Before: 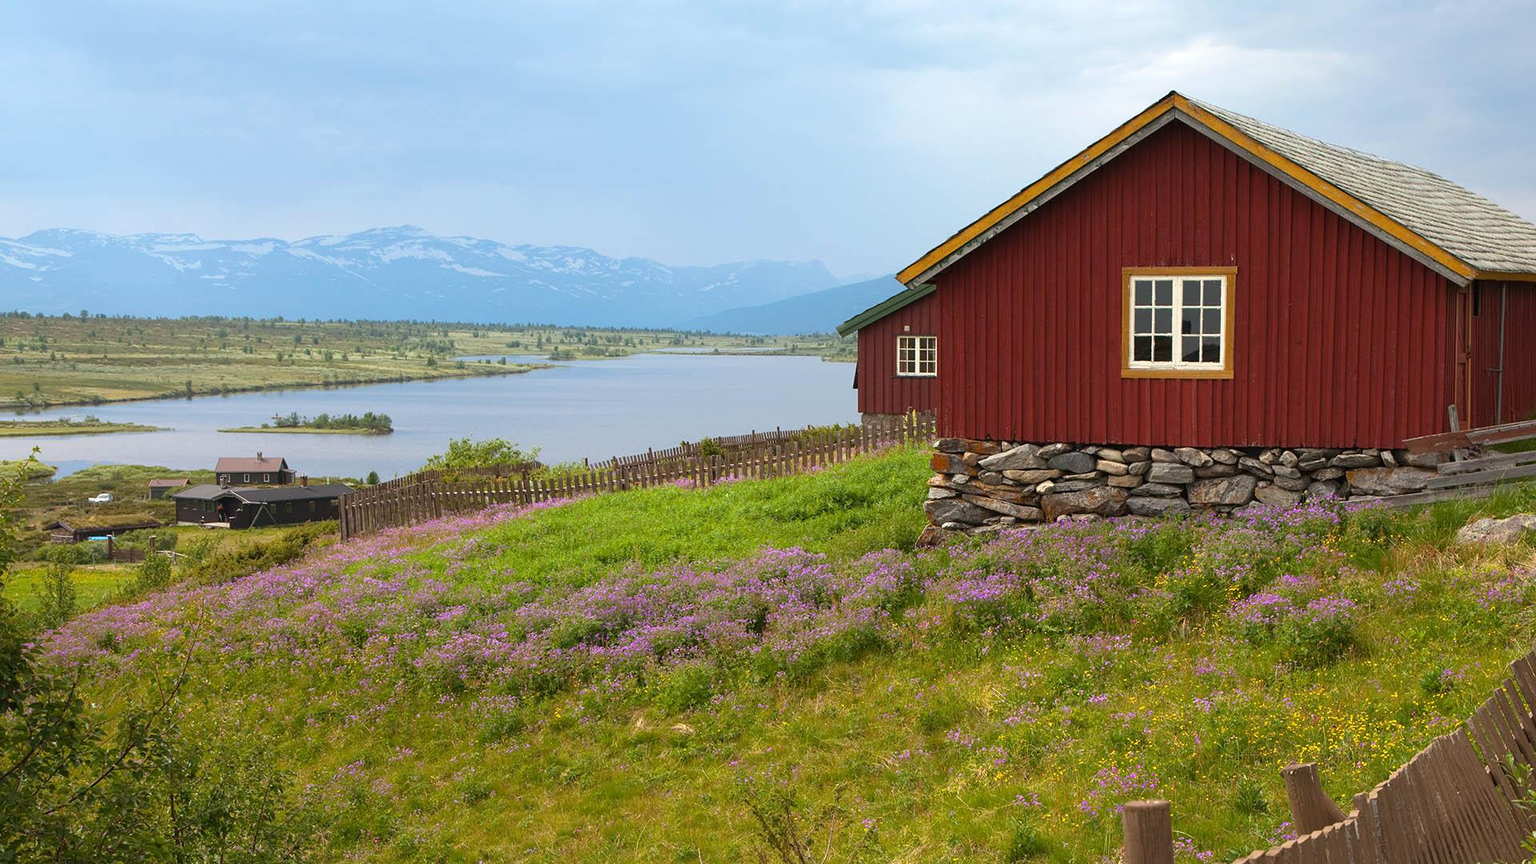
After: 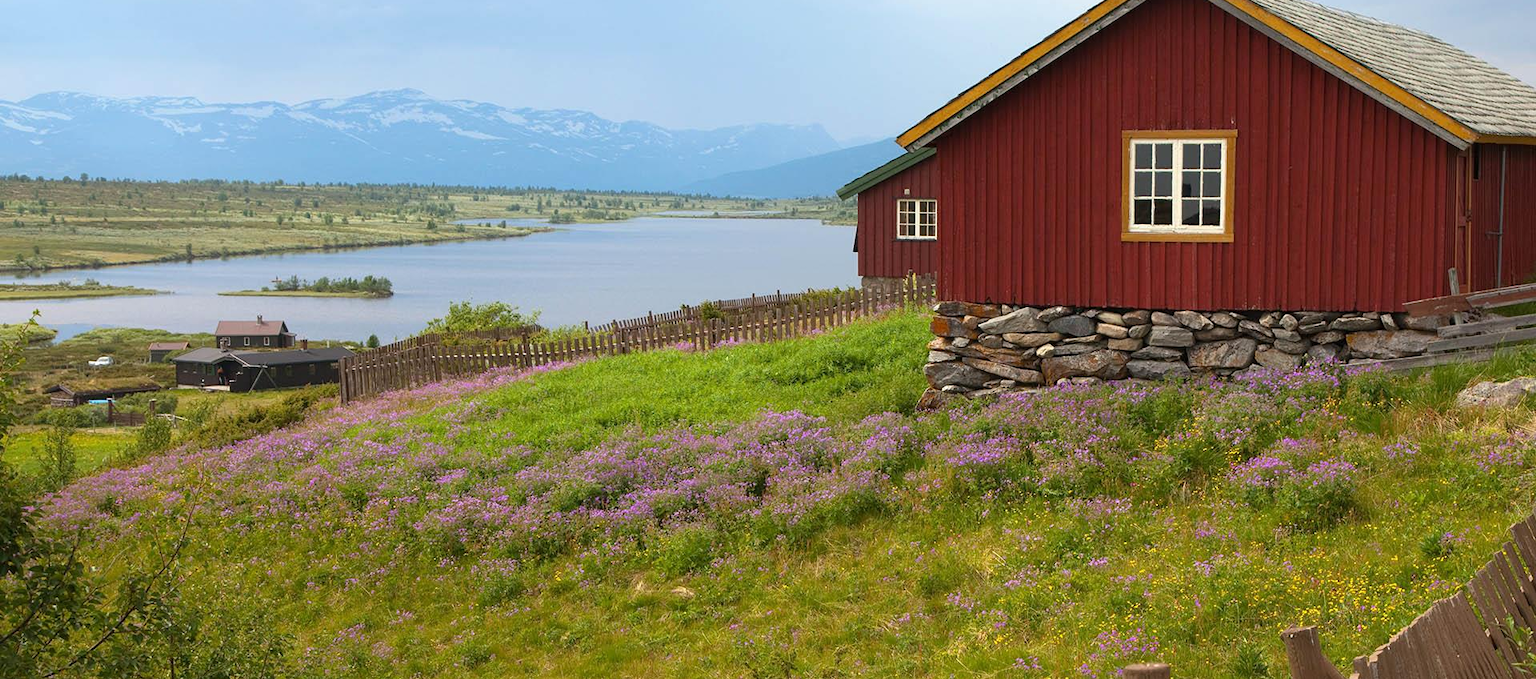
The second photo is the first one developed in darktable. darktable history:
crop and rotate: top 15.881%, bottom 5.448%
